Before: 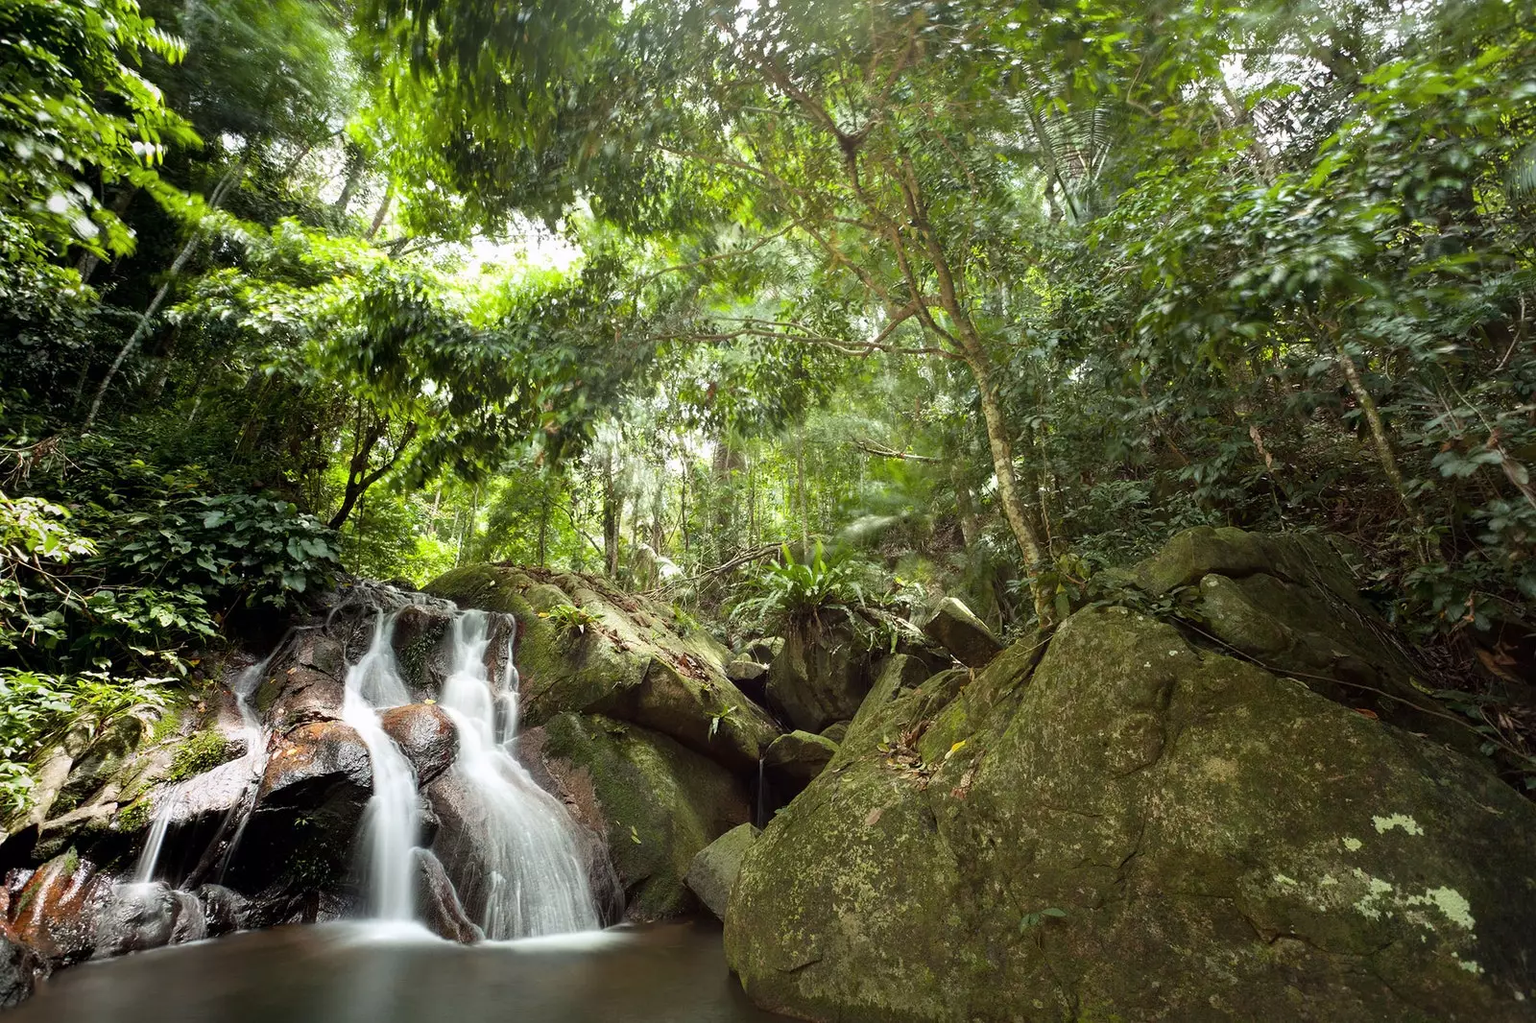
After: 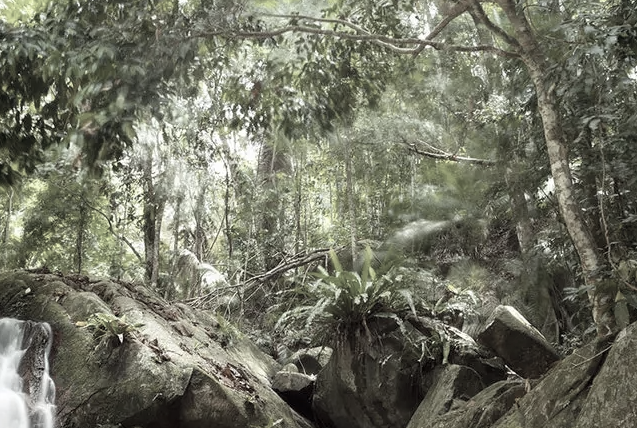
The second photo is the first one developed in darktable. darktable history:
exposure: black level correction 0.001, exposure 0.017 EV, compensate exposure bias true, compensate highlight preservation false
crop: left 30.332%, top 29.784%, right 29.84%, bottom 30.056%
color zones: curves: ch1 [(0.238, 0.163) (0.476, 0.2) (0.733, 0.322) (0.848, 0.134)]
